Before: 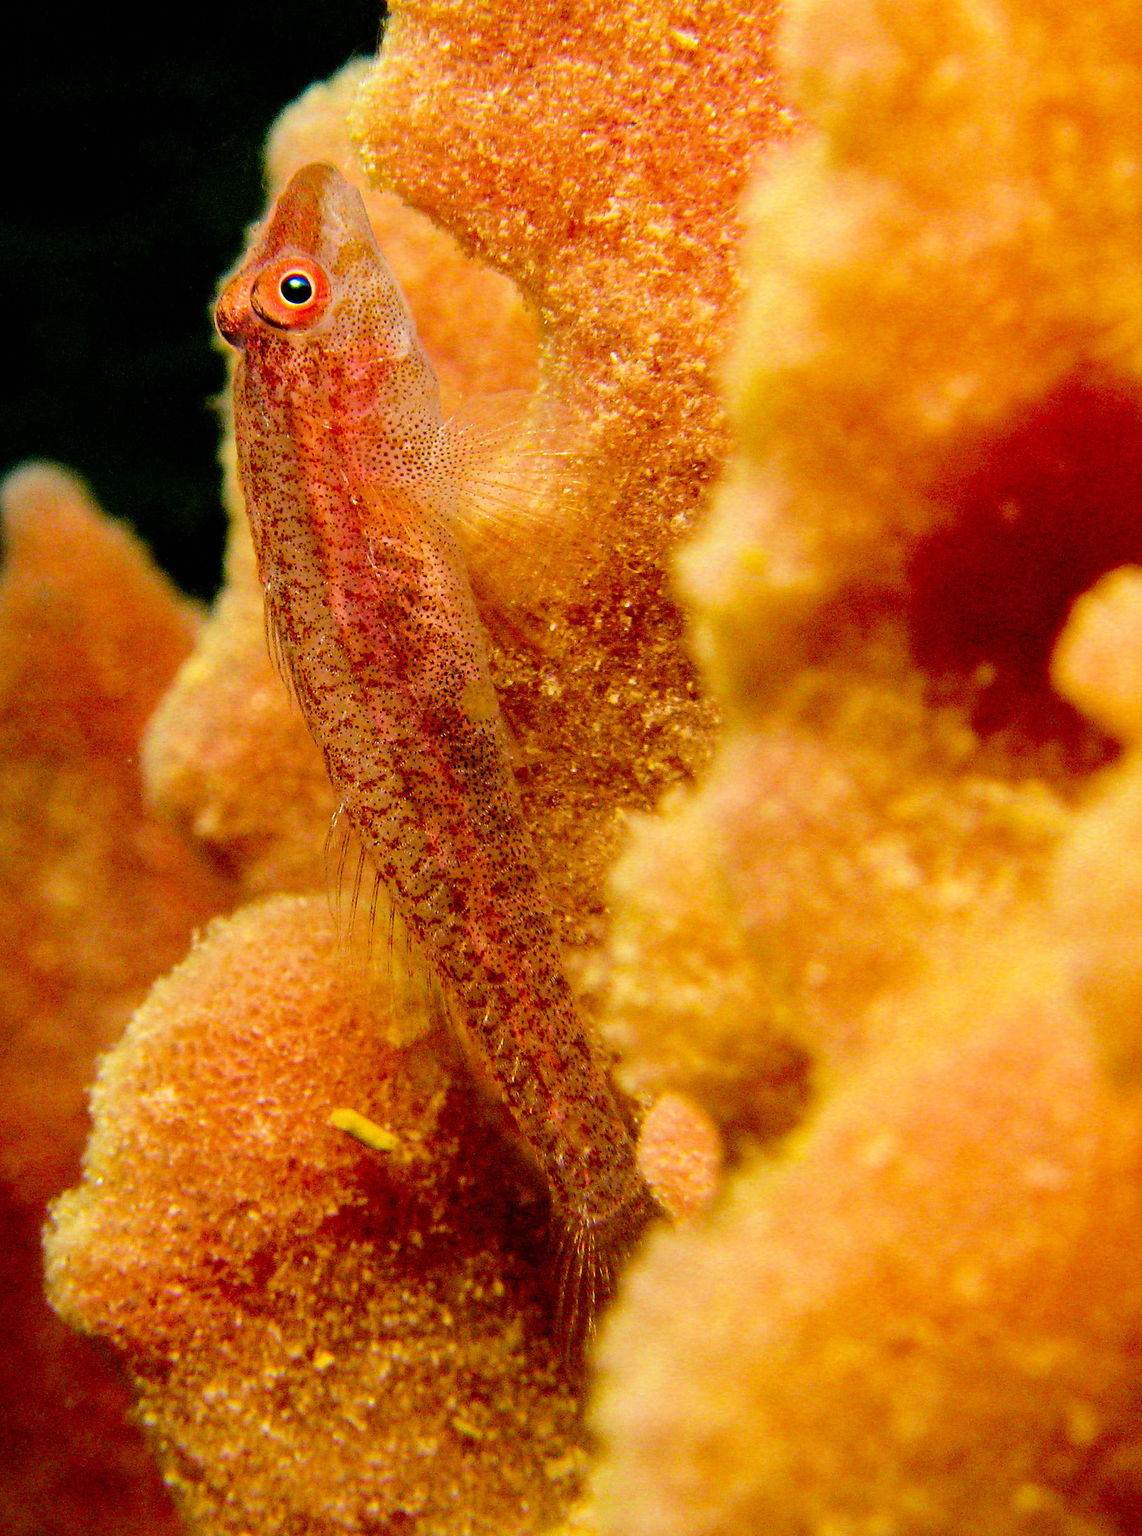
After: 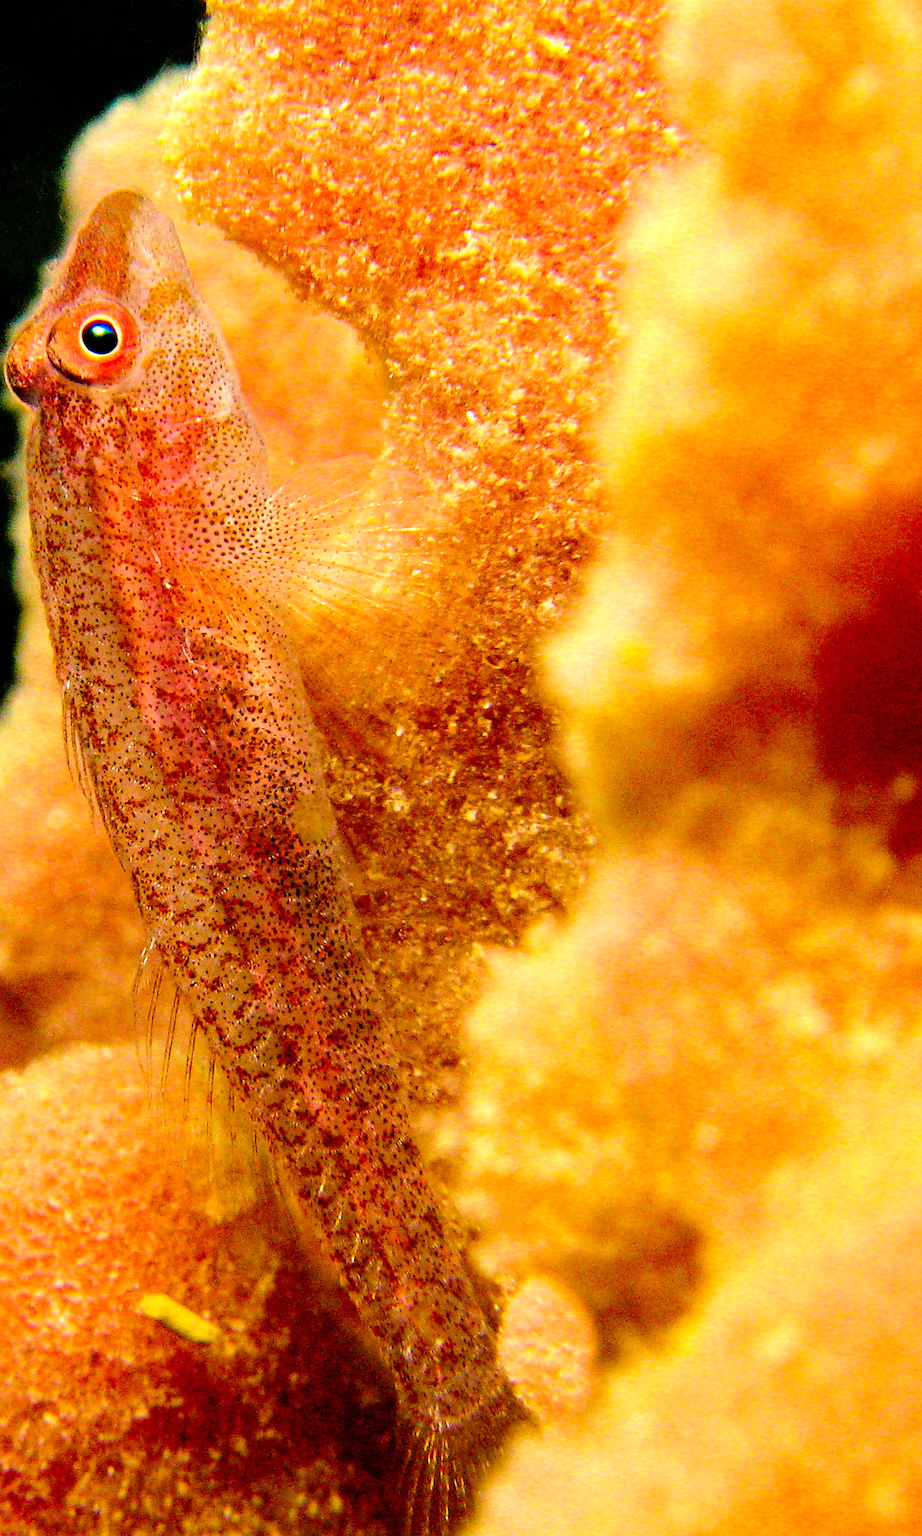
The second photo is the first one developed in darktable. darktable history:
crop: left 18.476%, right 12.264%, bottom 14.29%
tone equalizer: -8 EV -0.385 EV, -7 EV -0.408 EV, -6 EV -0.316 EV, -5 EV -0.23 EV, -3 EV 0.241 EV, -2 EV 0.309 EV, -1 EV 0.413 EV, +0 EV 0.441 EV
